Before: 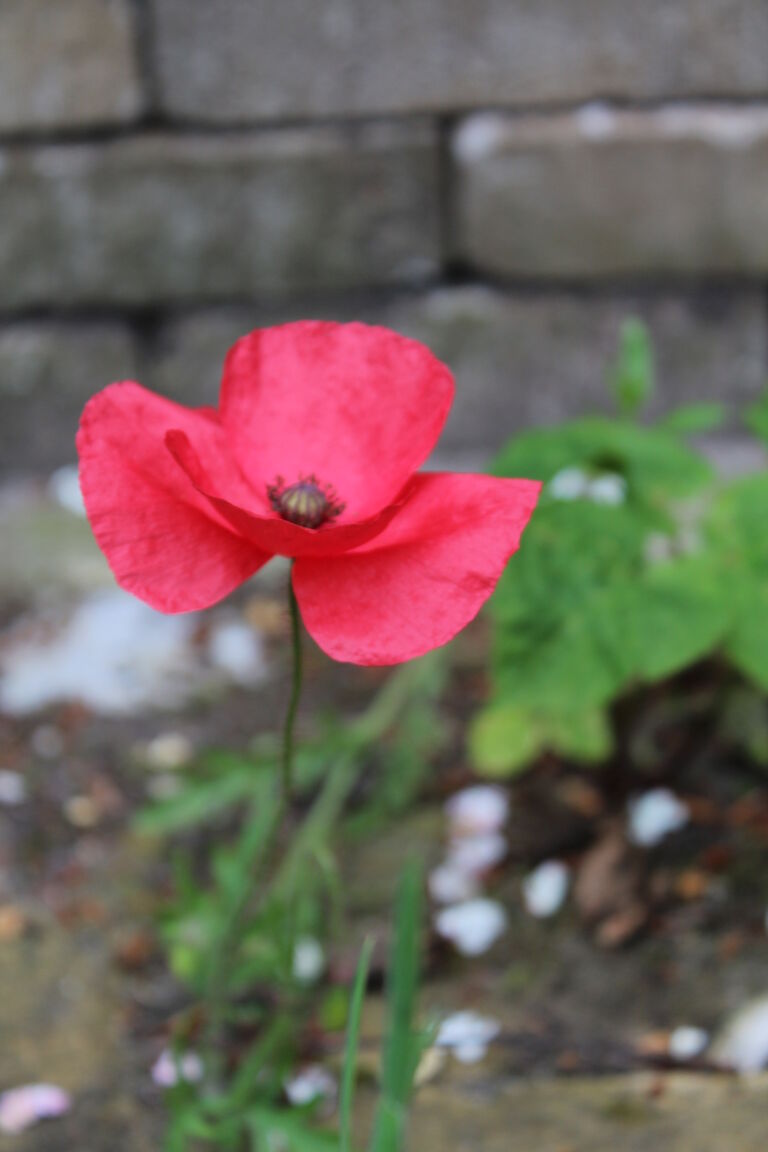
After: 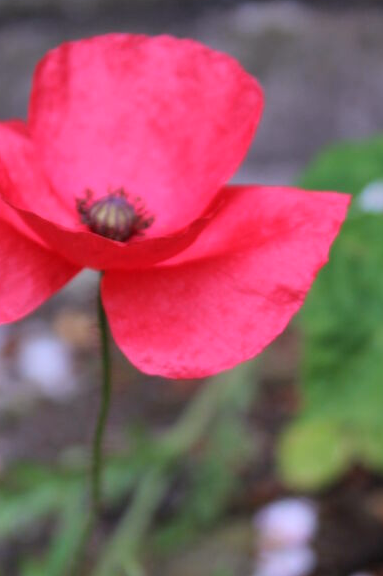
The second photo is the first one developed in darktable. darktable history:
crop: left 25%, top 25%, right 25%, bottom 25%
white balance: red 1.066, blue 1.119
